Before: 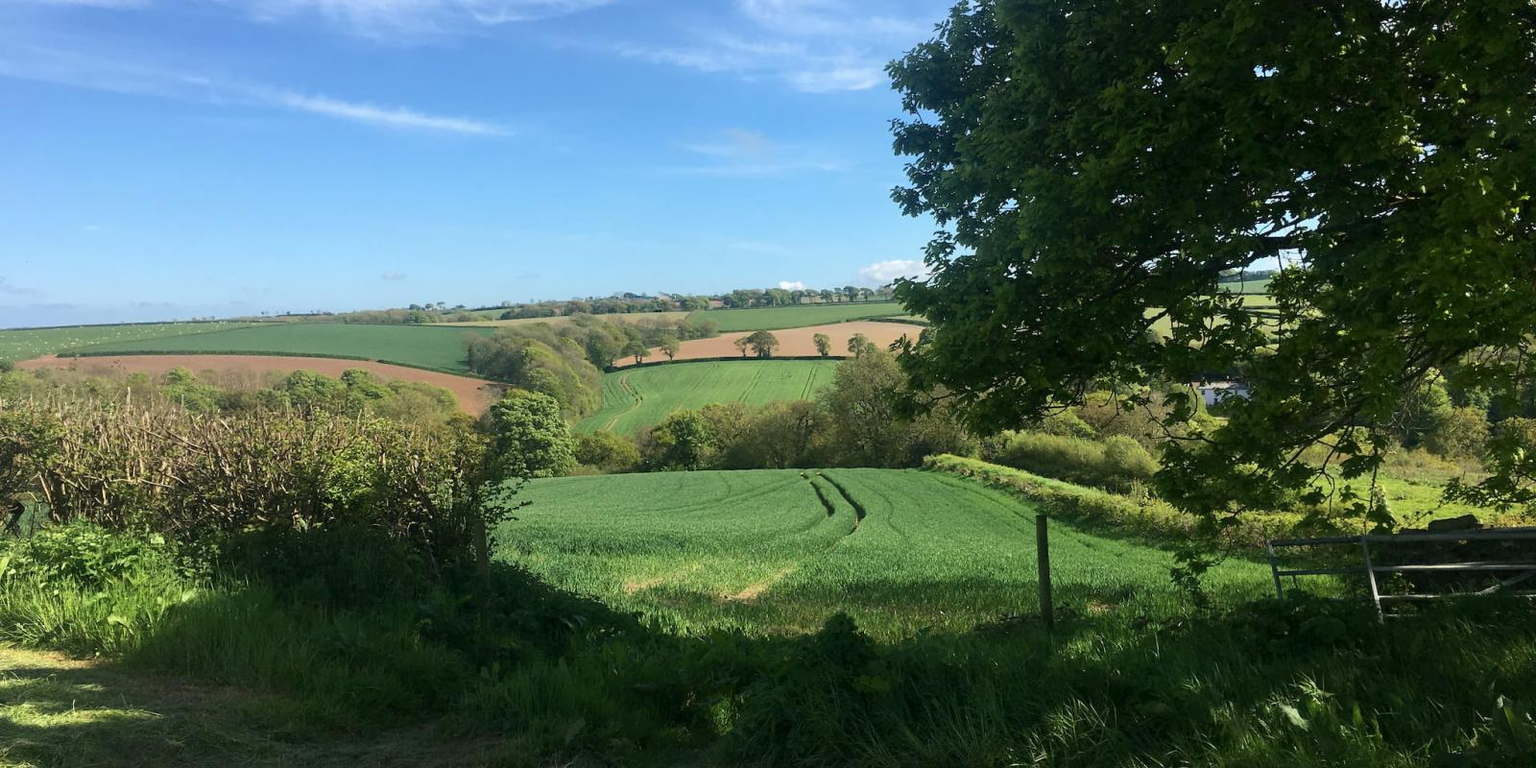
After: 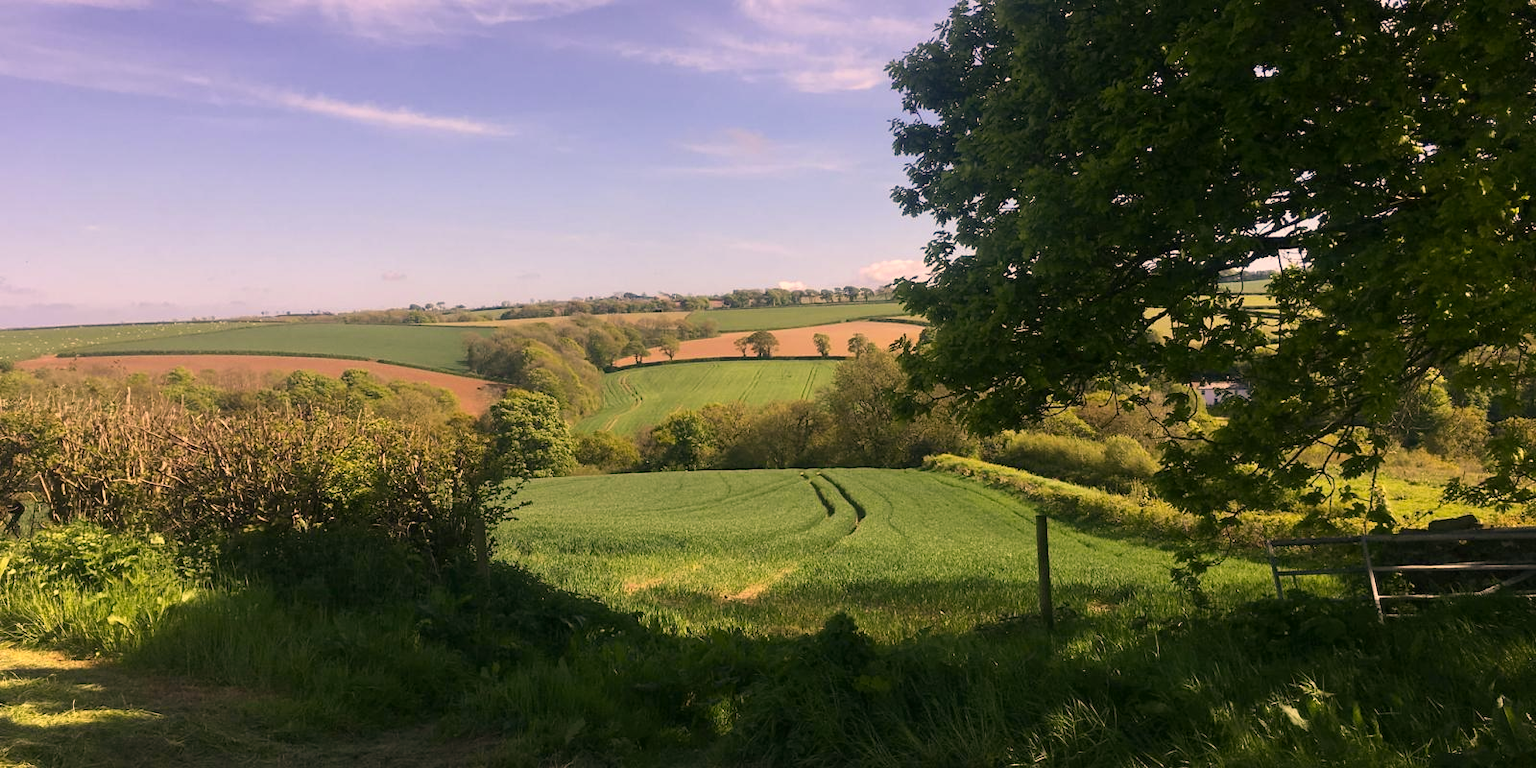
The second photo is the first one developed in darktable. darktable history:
color correction: highlights a* 22.43, highlights b* 21.69
